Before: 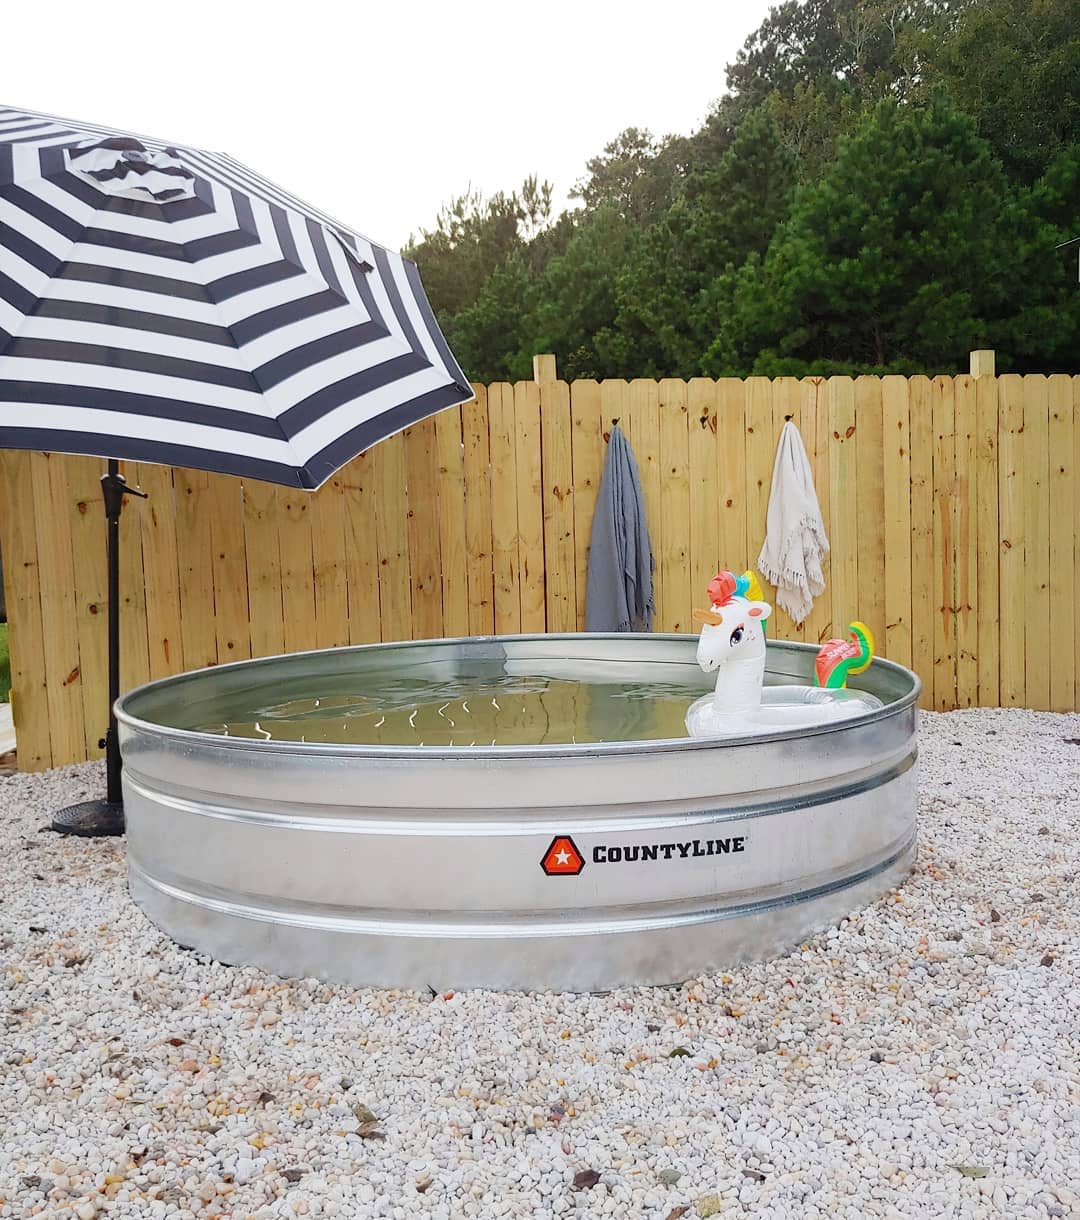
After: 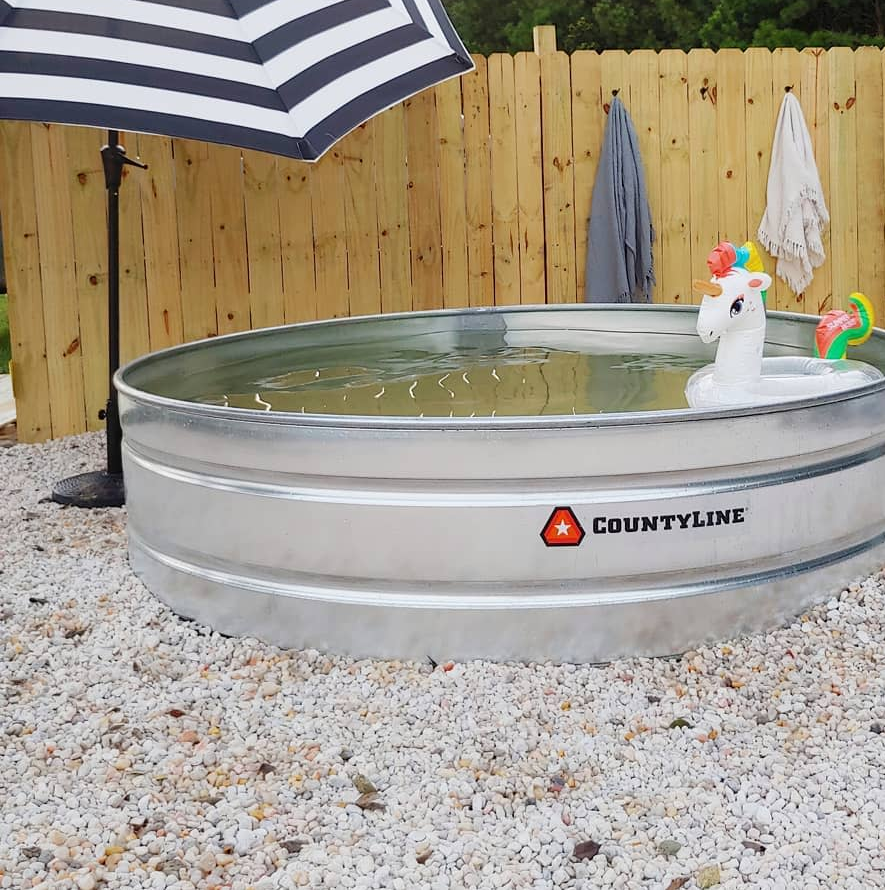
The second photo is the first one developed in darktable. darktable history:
crop: top 27.036%, right 18.015%
